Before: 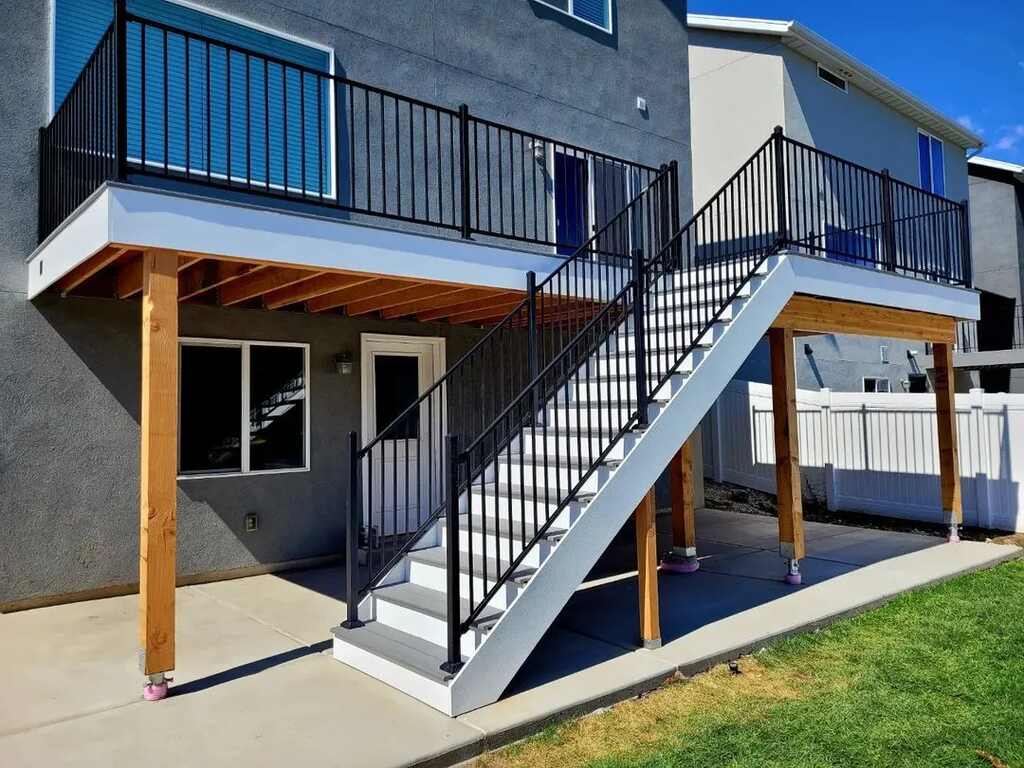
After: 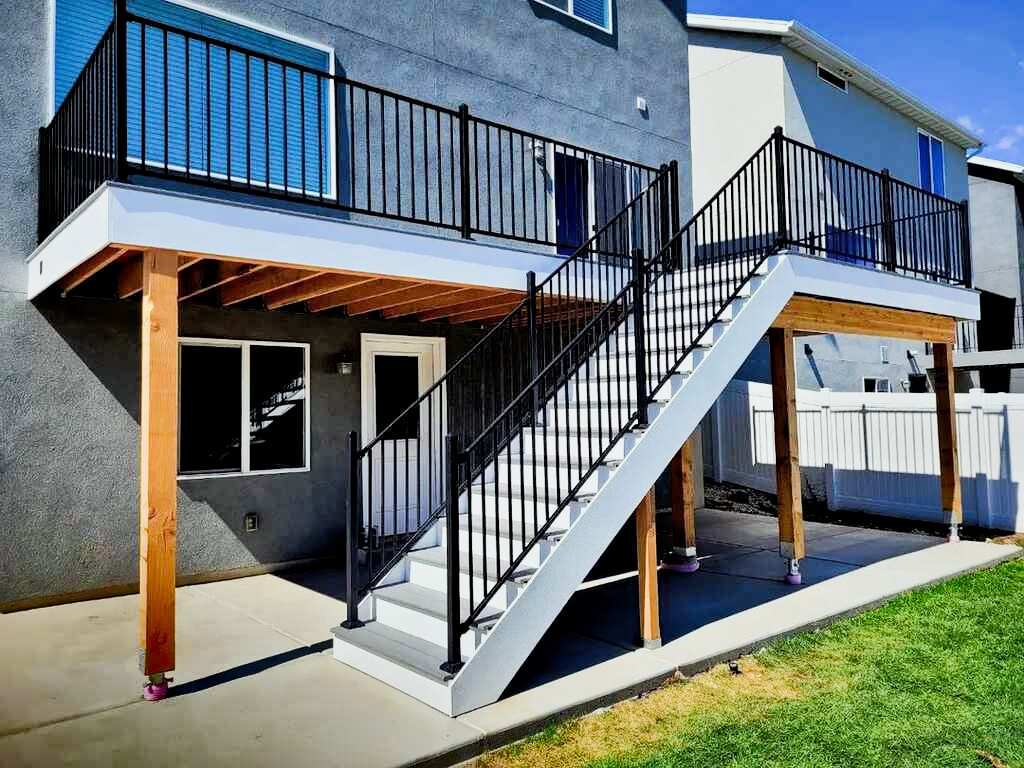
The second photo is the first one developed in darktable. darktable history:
shadows and highlights: radius 123.98, shadows 100, white point adjustment -3, highlights -100, highlights color adjustment 89.84%, soften with gaussian
exposure: exposure 1 EV, compensate highlight preservation false
filmic rgb: black relative exposure -5 EV, hardness 2.88, contrast 1.3, highlights saturation mix -30%
white balance: red 0.978, blue 0.999
